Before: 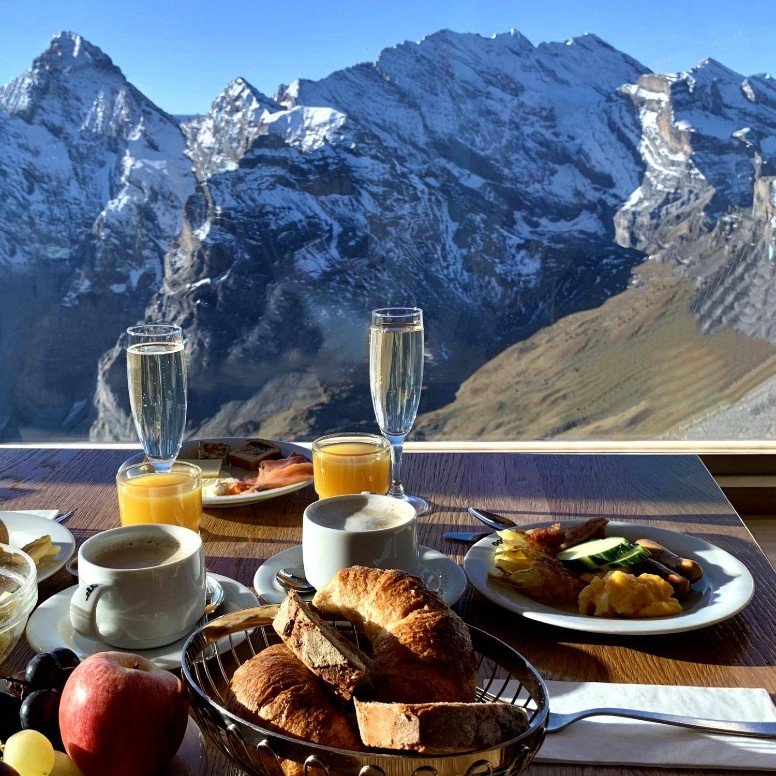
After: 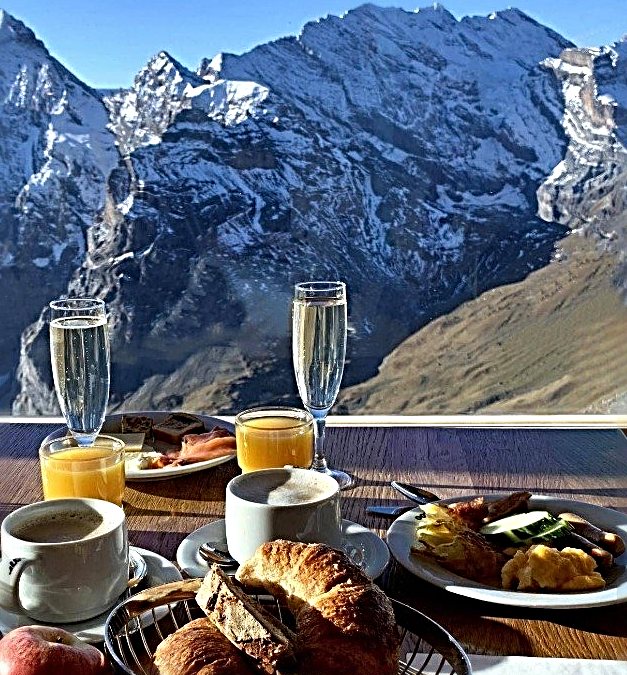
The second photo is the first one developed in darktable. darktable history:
crop: left 9.929%, top 3.475%, right 9.188%, bottom 9.529%
sharpen: radius 3.69, amount 0.928
